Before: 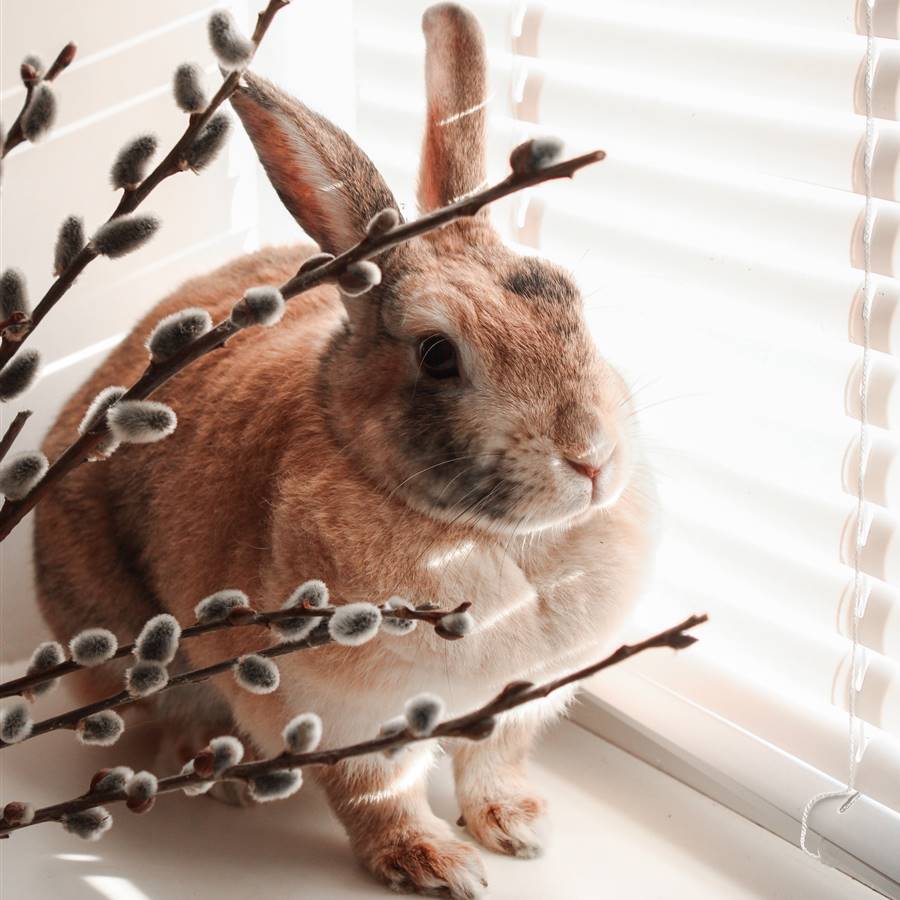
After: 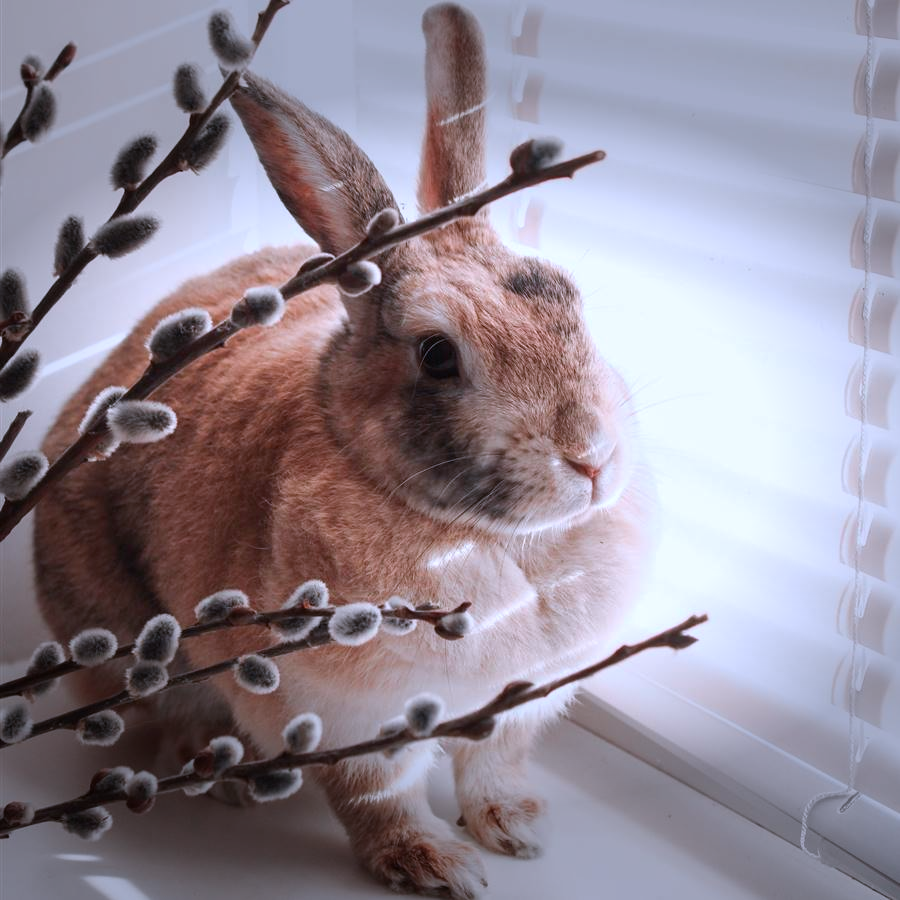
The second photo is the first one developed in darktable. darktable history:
color calibration: illuminant as shot in camera, x 0.377, y 0.392, temperature 4169.3 K, saturation algorithm version 1 (2020)
vignetting: fall-off start 70.97%, brightness -0.584, saturation -0.118, width/height ratio 1.333
